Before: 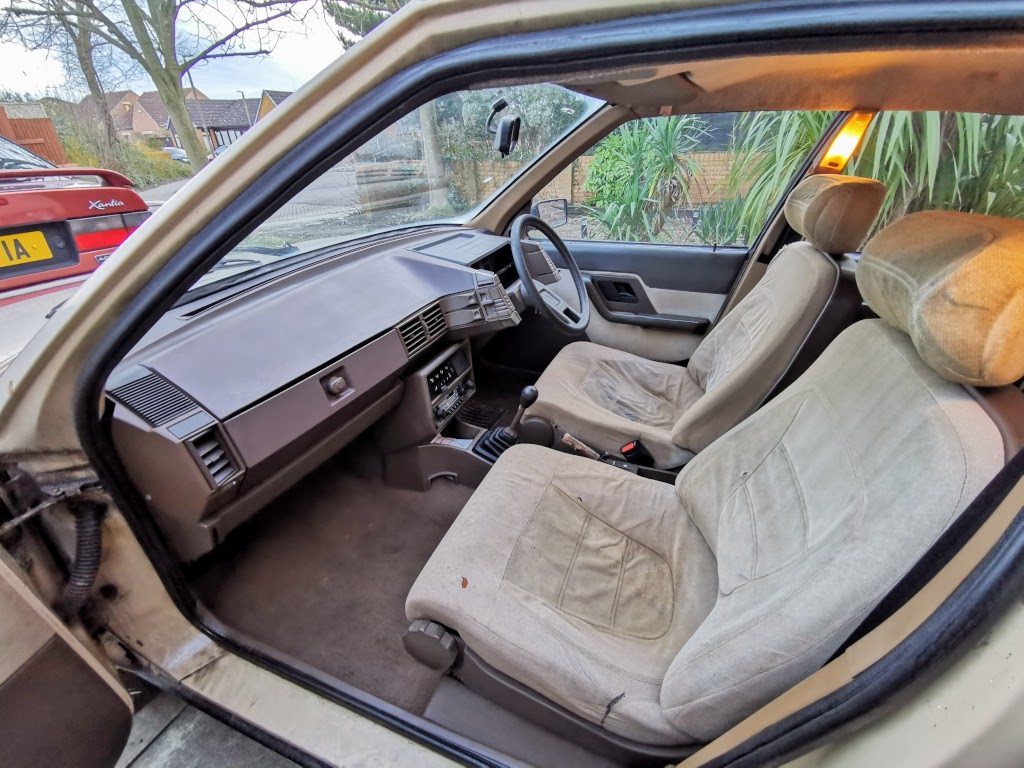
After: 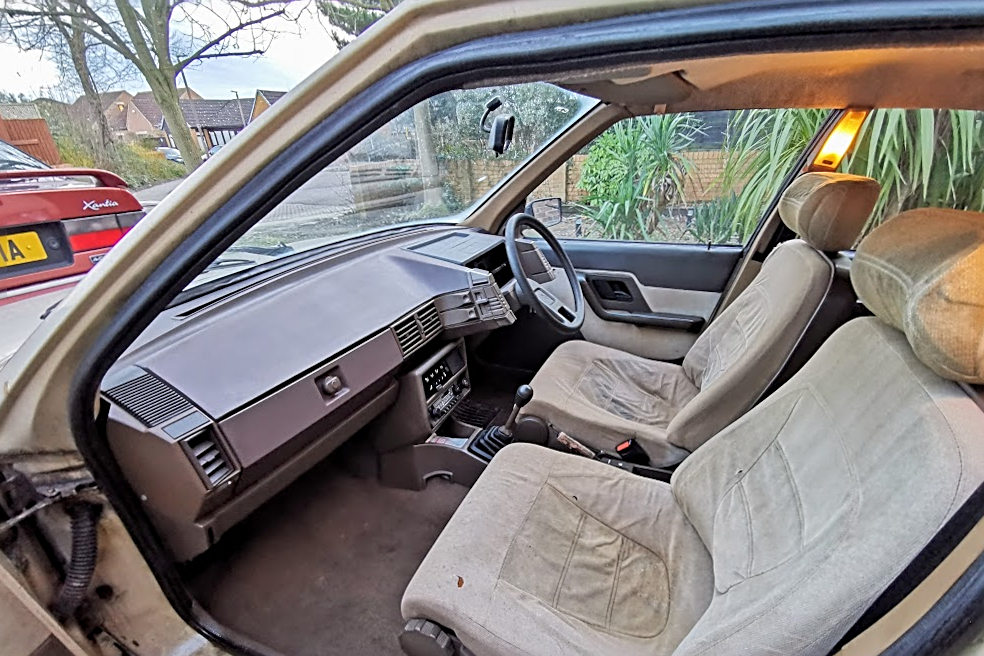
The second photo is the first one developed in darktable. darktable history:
crop and rotate: angle 0.2°, left 0.275%, right 3.127%, bottom 14.18%
sharpen: radius 2.531, amount 0.628
